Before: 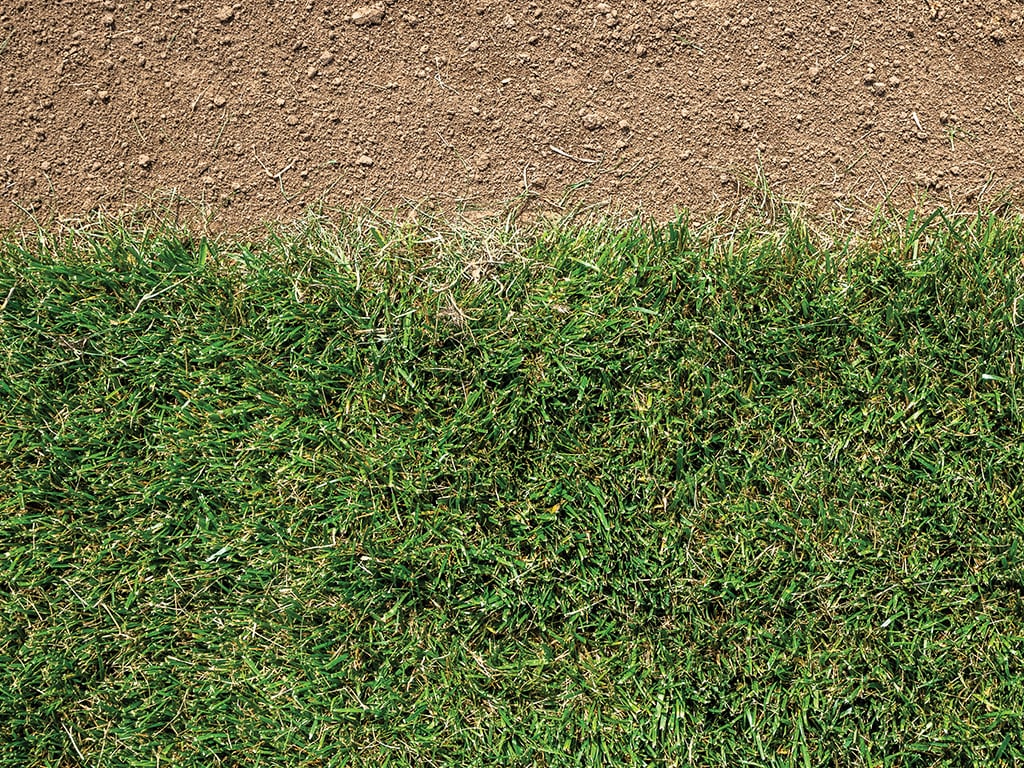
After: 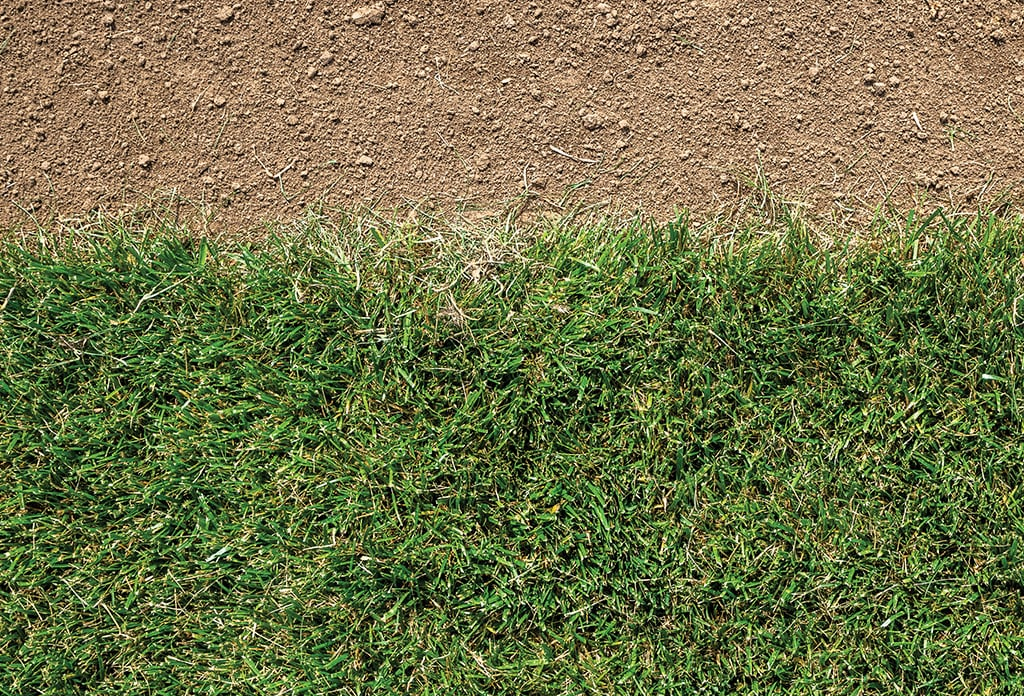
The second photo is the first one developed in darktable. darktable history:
crop and rotate "nj": bottom 9.27%
